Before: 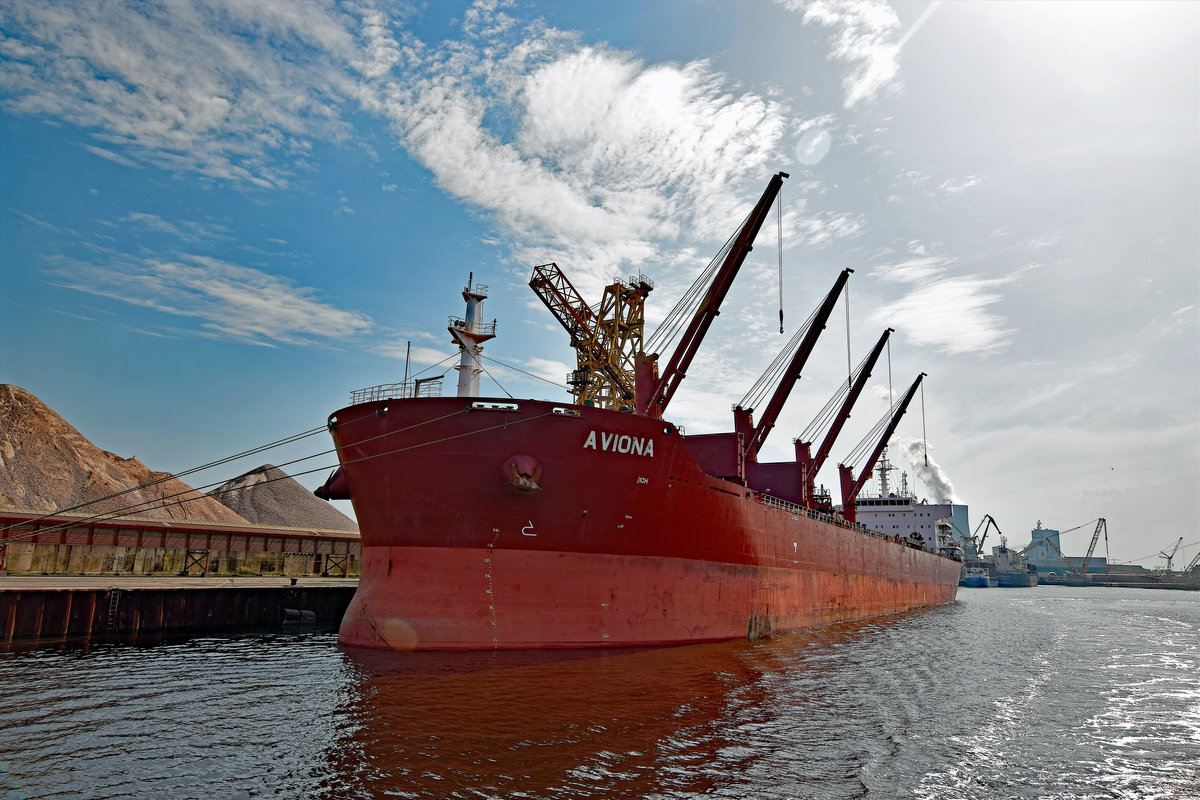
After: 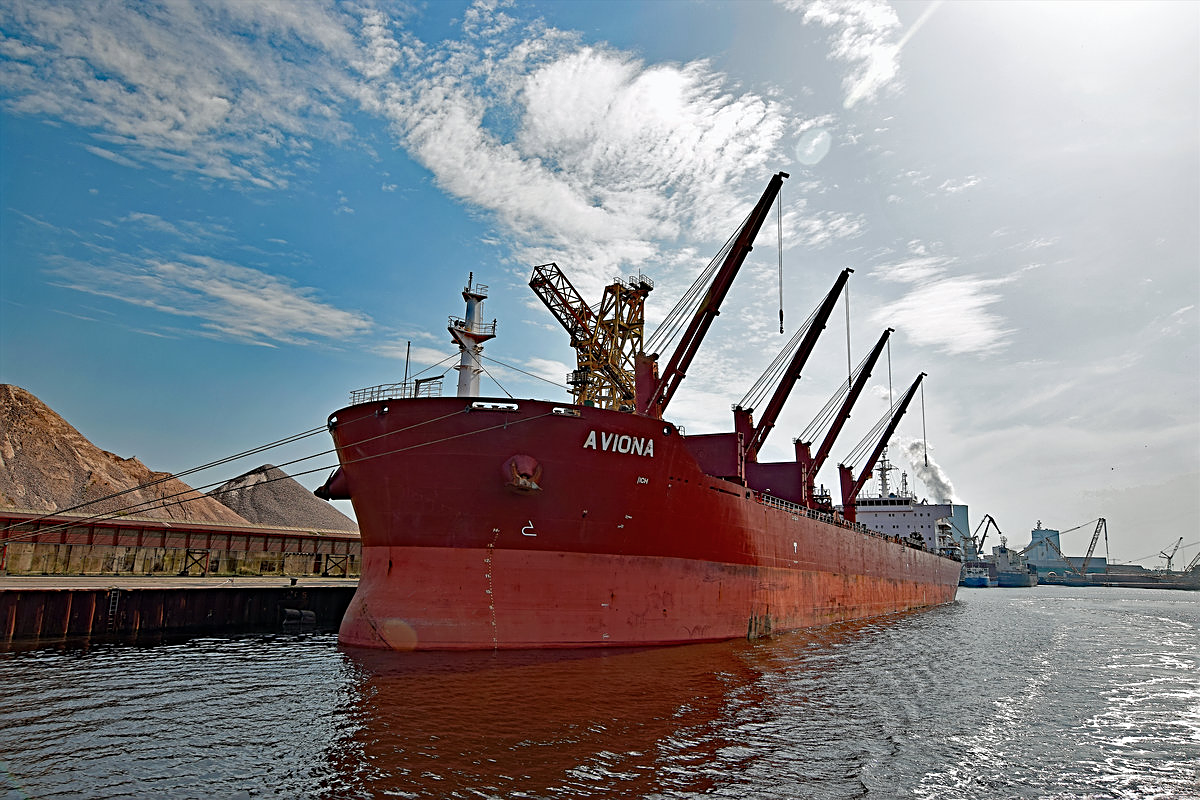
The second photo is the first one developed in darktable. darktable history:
color balance rgb: on, module defaults
sharpen: on, module defaults
